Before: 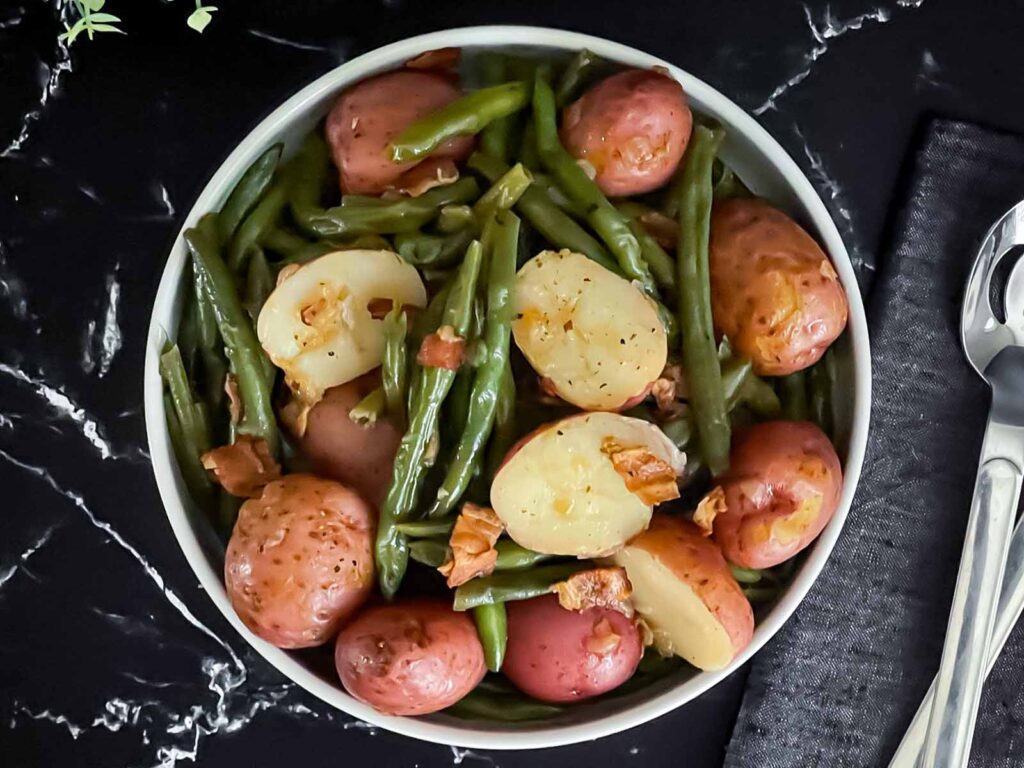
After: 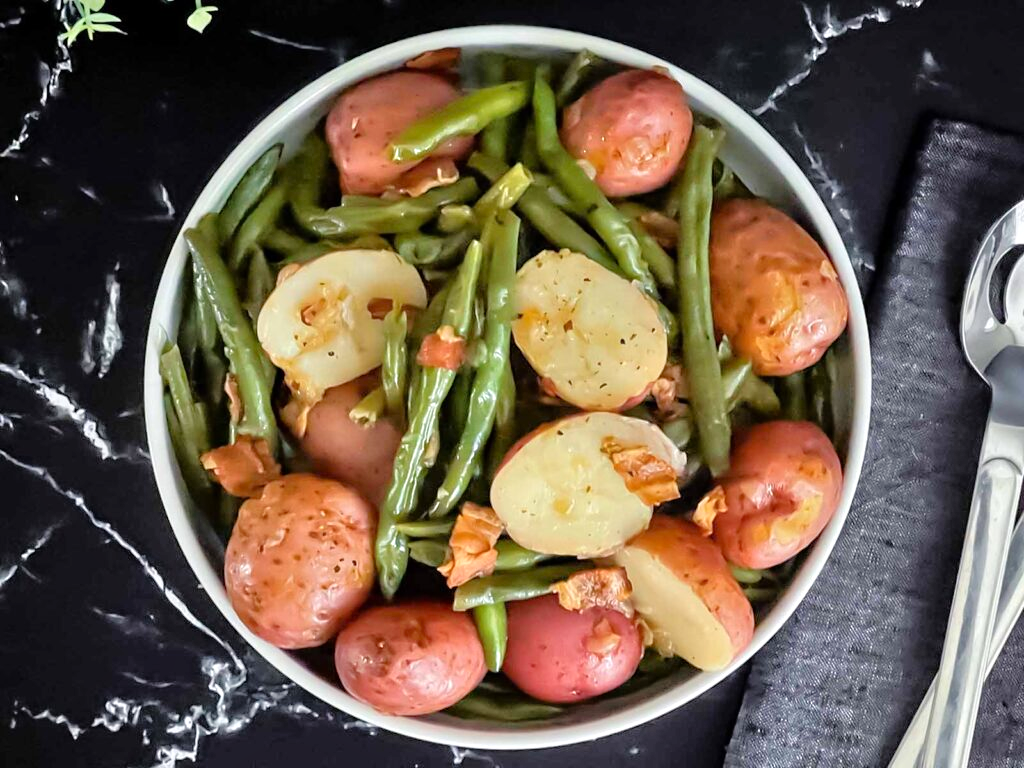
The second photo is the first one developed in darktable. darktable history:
tone equalizer: -7 EV 0.155 EV, -6 EV 0.575 EV, -5 EV 1.19 EV, -4 EV 1.35 EV, -3 EV 1.13 EV, -2 EV 0.6 EV, -1 EV 0.152 EV, mask exposure compensation -0.5 EV
